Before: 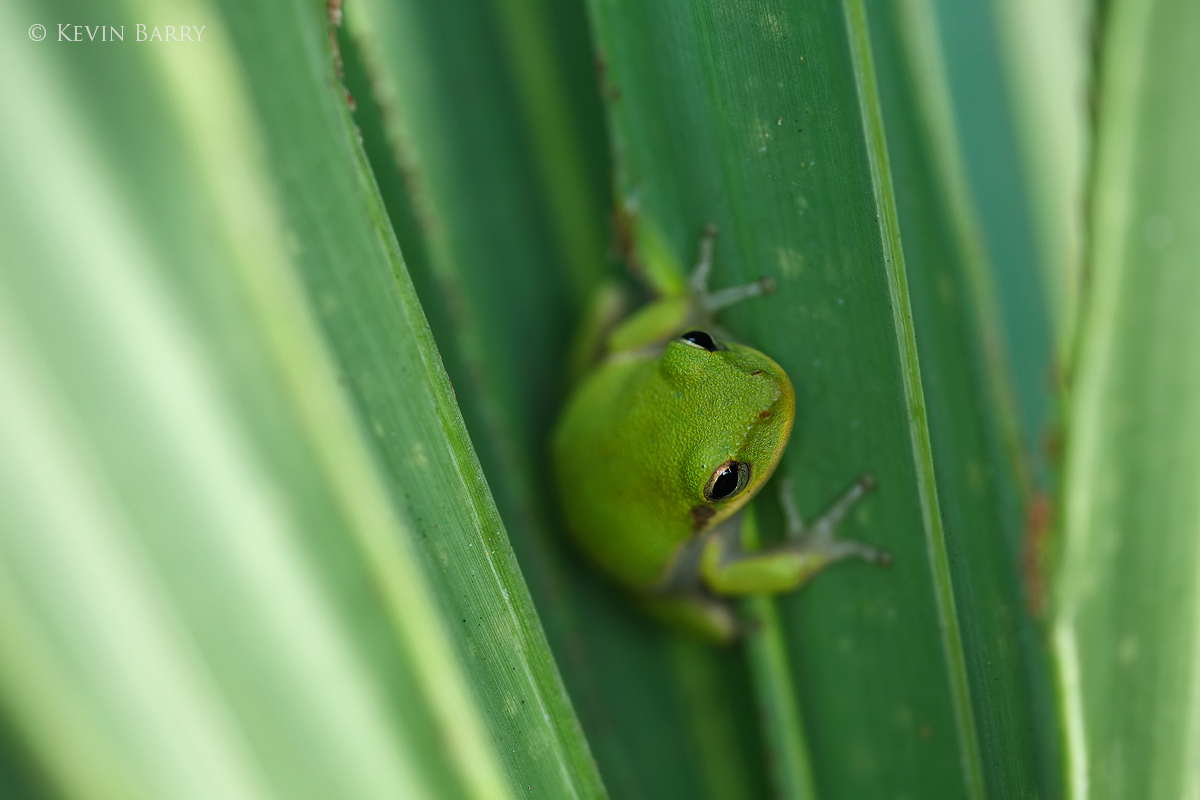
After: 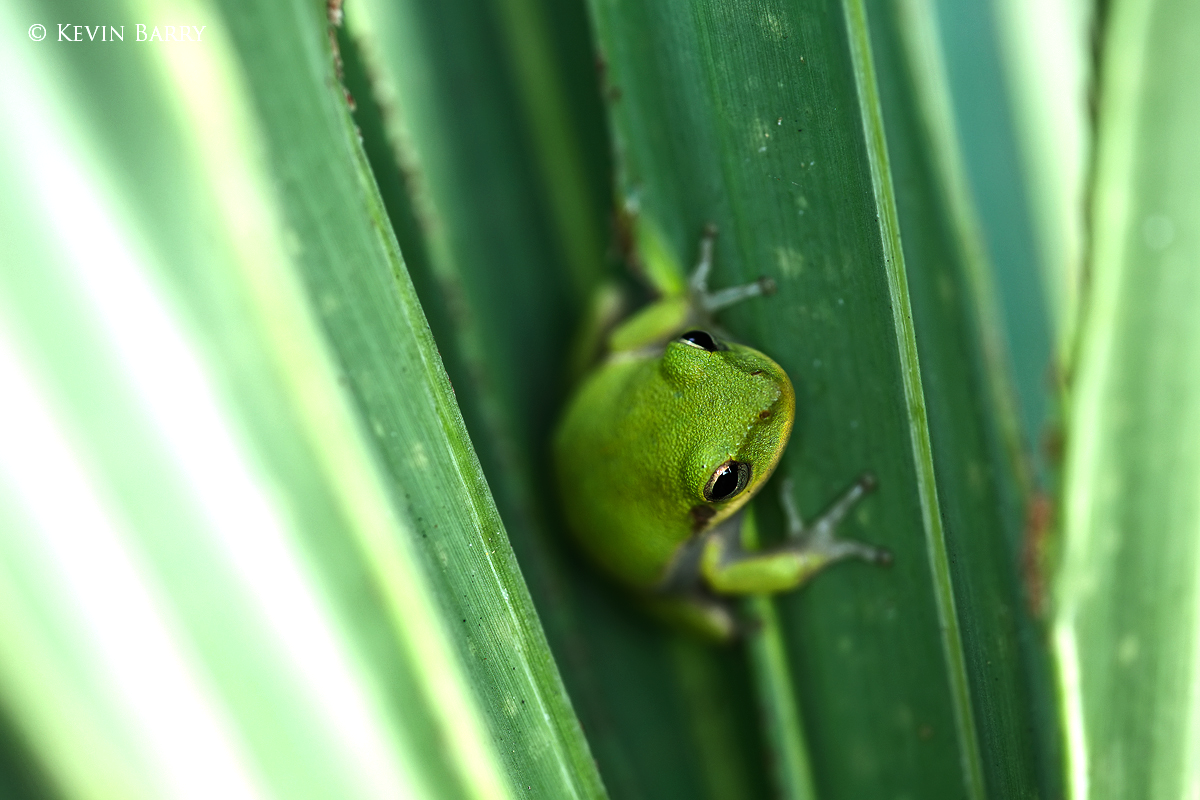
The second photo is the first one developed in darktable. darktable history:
white balance: red 0.984, blue 1.059
tone equalizer: -8 EV -1.08 EV, -7 EV -1.01 EV, -6 EV -0.867 EV, -5 EV -0.578 EV, -3 EV 0.578 EV, -2 EV 0.867 EV, -1 EV 1.01 EV, +0 EV 1.08 EV, edges refinement/feathering 500, mask exposure compensation -1.57 EV, preserve details no
